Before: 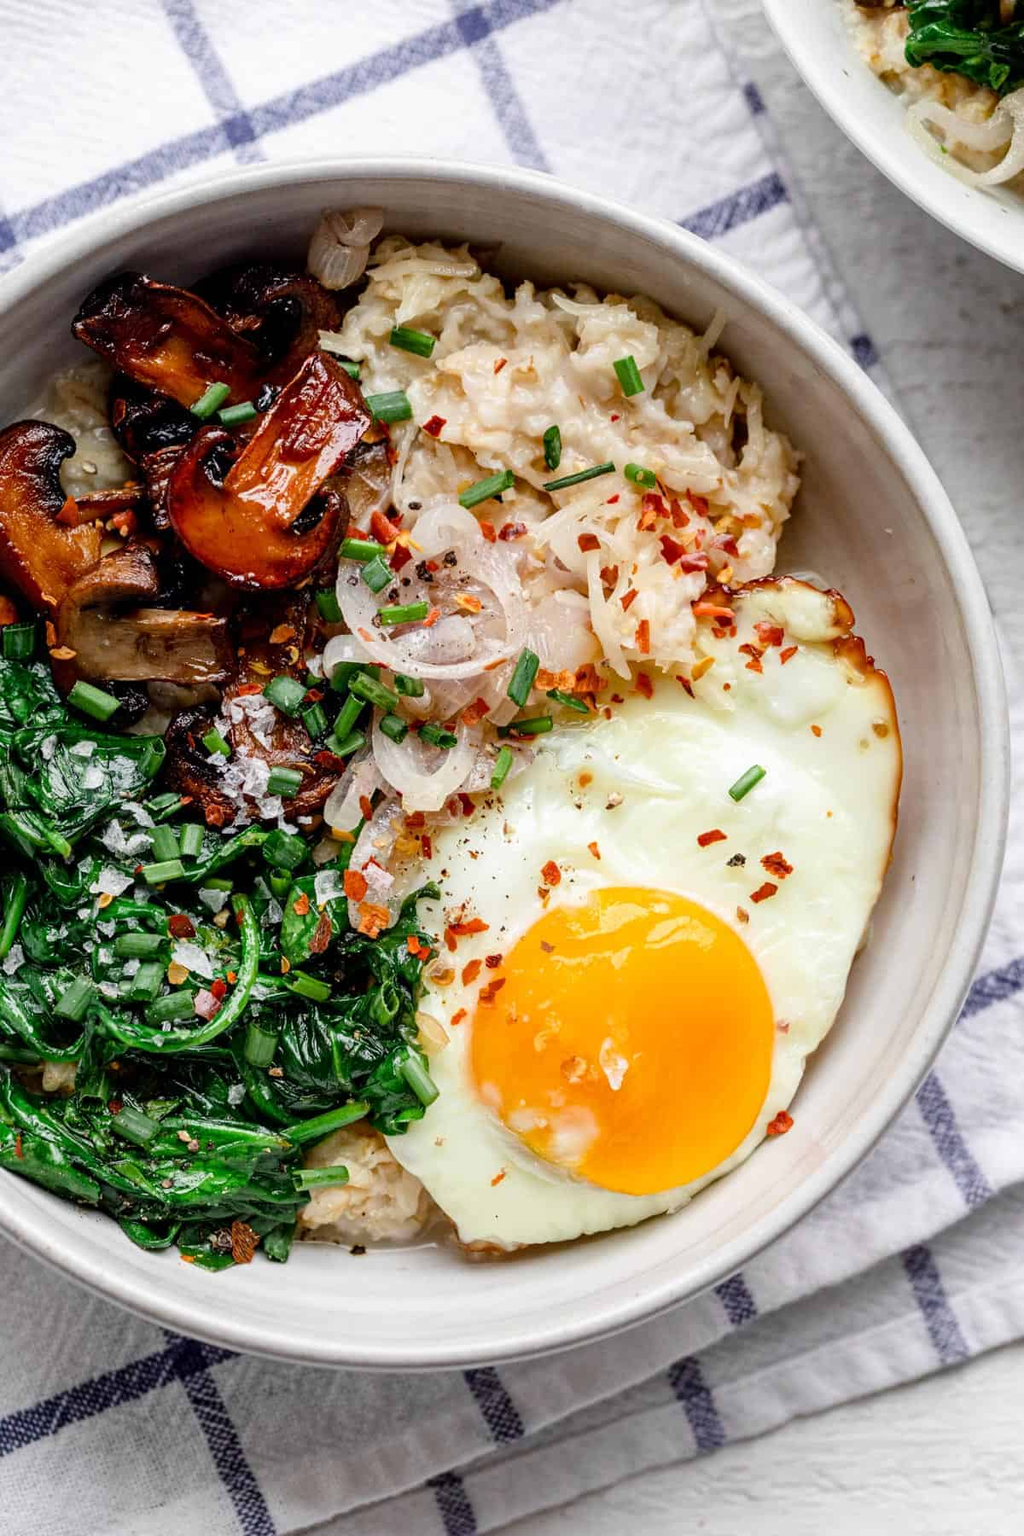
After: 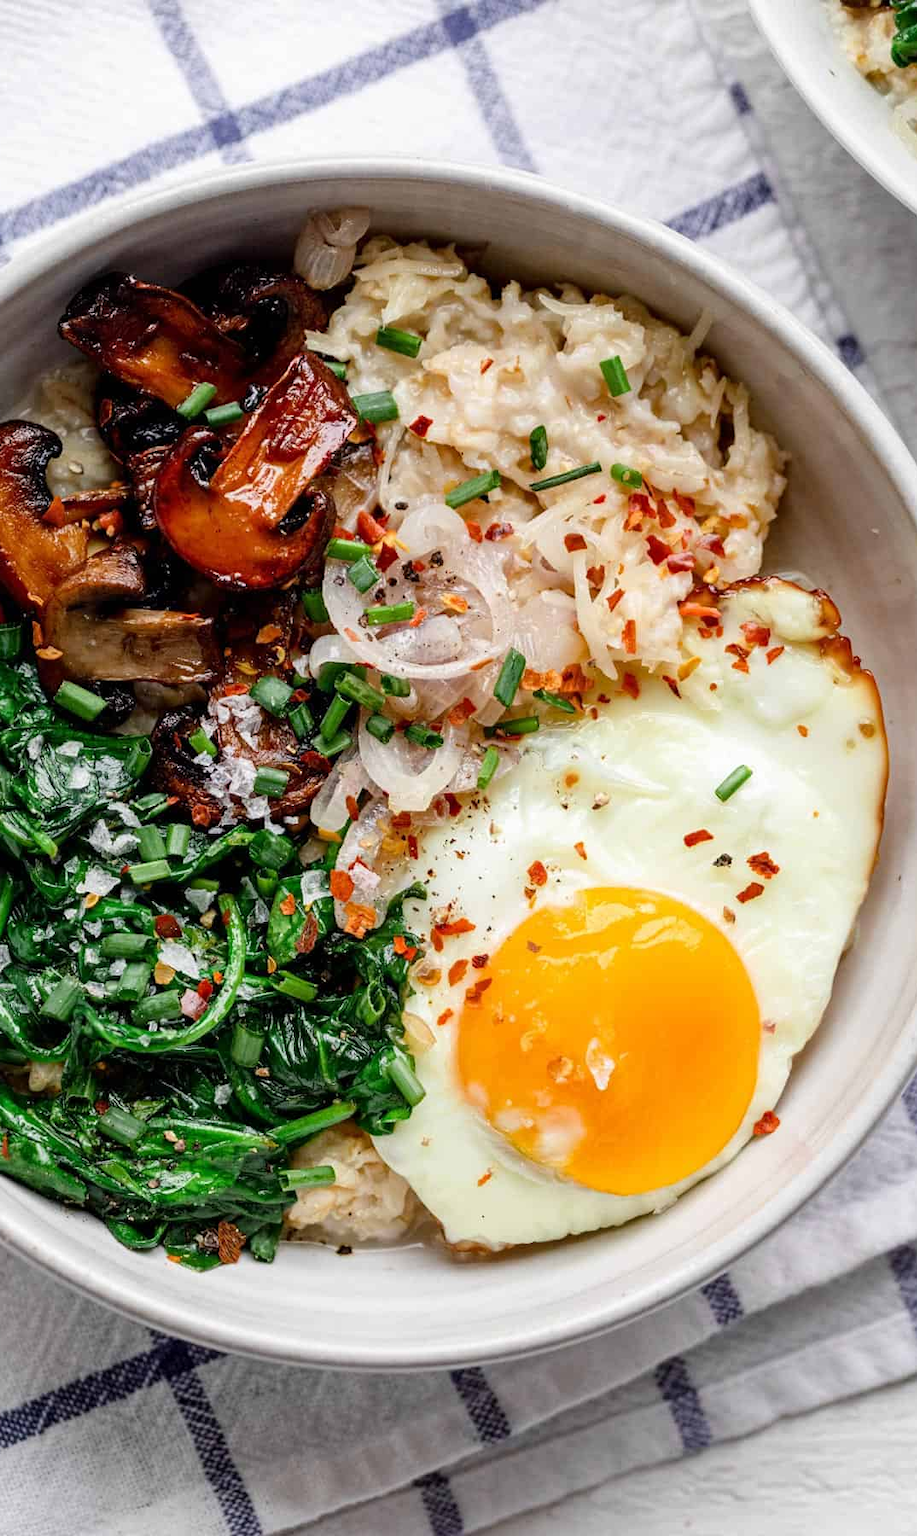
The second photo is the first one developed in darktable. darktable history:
crop and rotate: left 1.412%, right 8.936%
